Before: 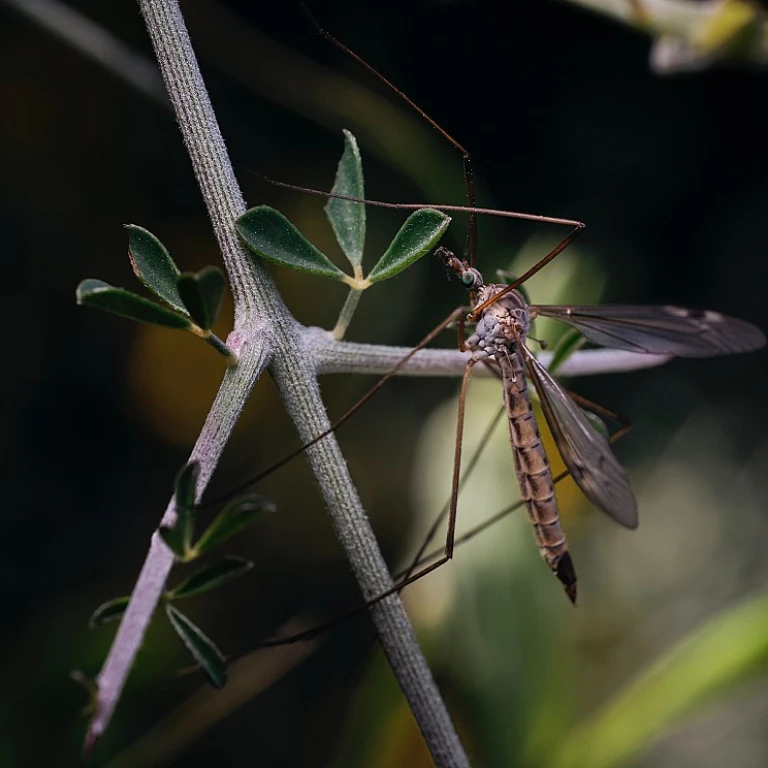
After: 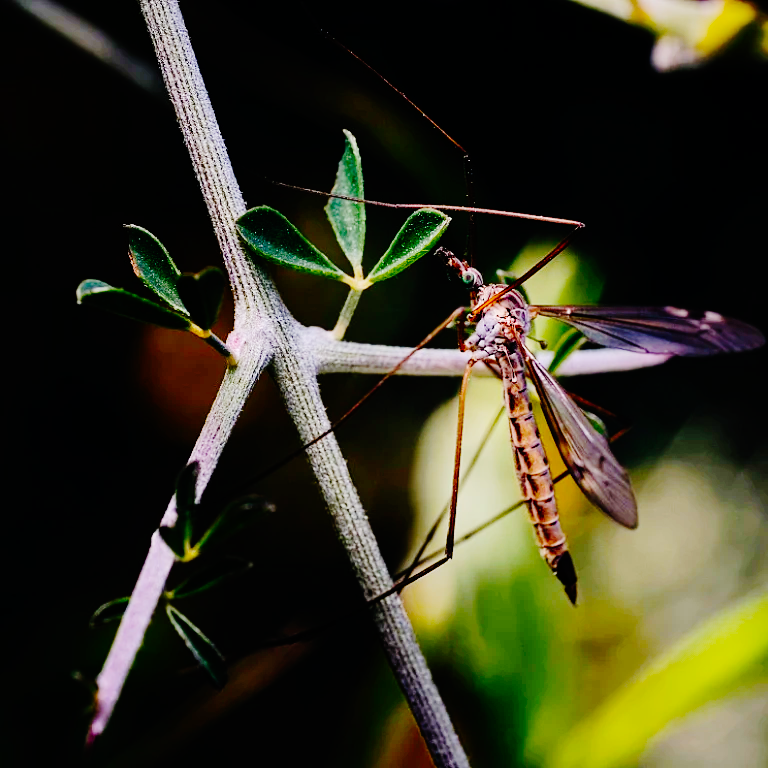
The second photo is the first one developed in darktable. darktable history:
color balance rgb: perceptual saturation grading › global saturation 25%, perceptual brilliance grading › mid-tones 10%, perceptual brilliance grading › shadows 15%, global vibrance 20%
base curve: curves: ch0 [(0, 0) (0.036, 0.01) (0.123, 0.254) (0.258, 0.504) (0.507, 0.748) (1, 1)], preserve colors none
